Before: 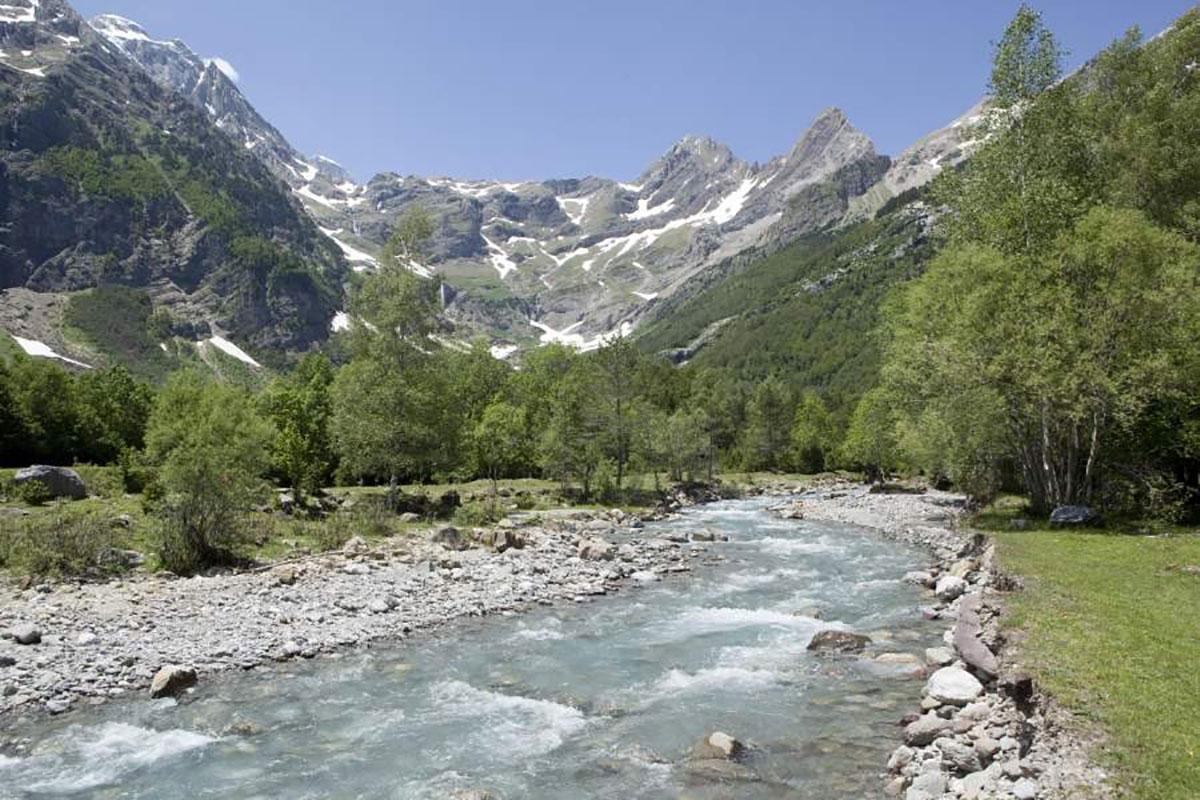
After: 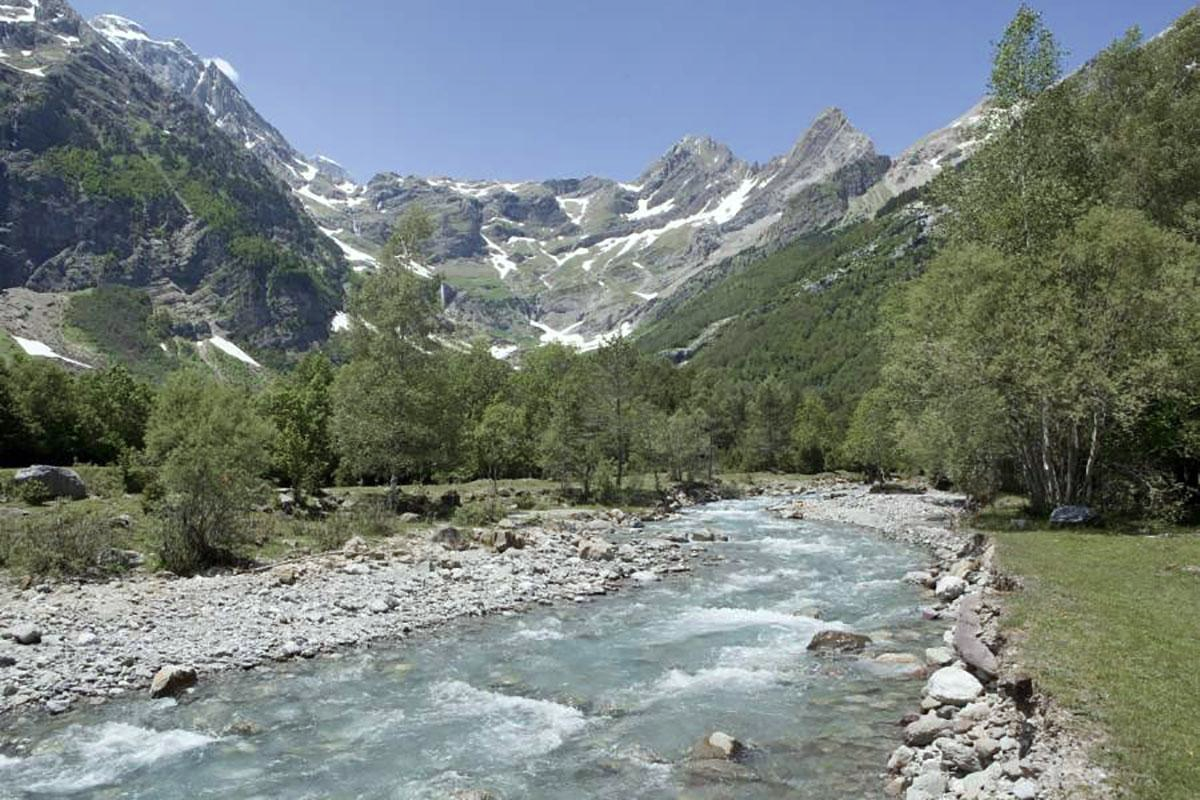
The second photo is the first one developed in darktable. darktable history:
color zones: curves: ch0 [(0.11, 0.396) (0.195, 0.36) (0.25, 0.5) (0.303, 0.412) (0.357, 0.544) (0.75, 0.5) (0.967, 0.328)]; ch1 [(0, 0.468) (0.112, 0.512) (0.202, 0.6) (0.25, 0.5) (0.307, 0.352) (0.357, 0.544) (0.75, 0.5) (0.963, 0.524)]
shadows and highlights: soften with gaussian
white balance: red 0.978, blue 0.999
